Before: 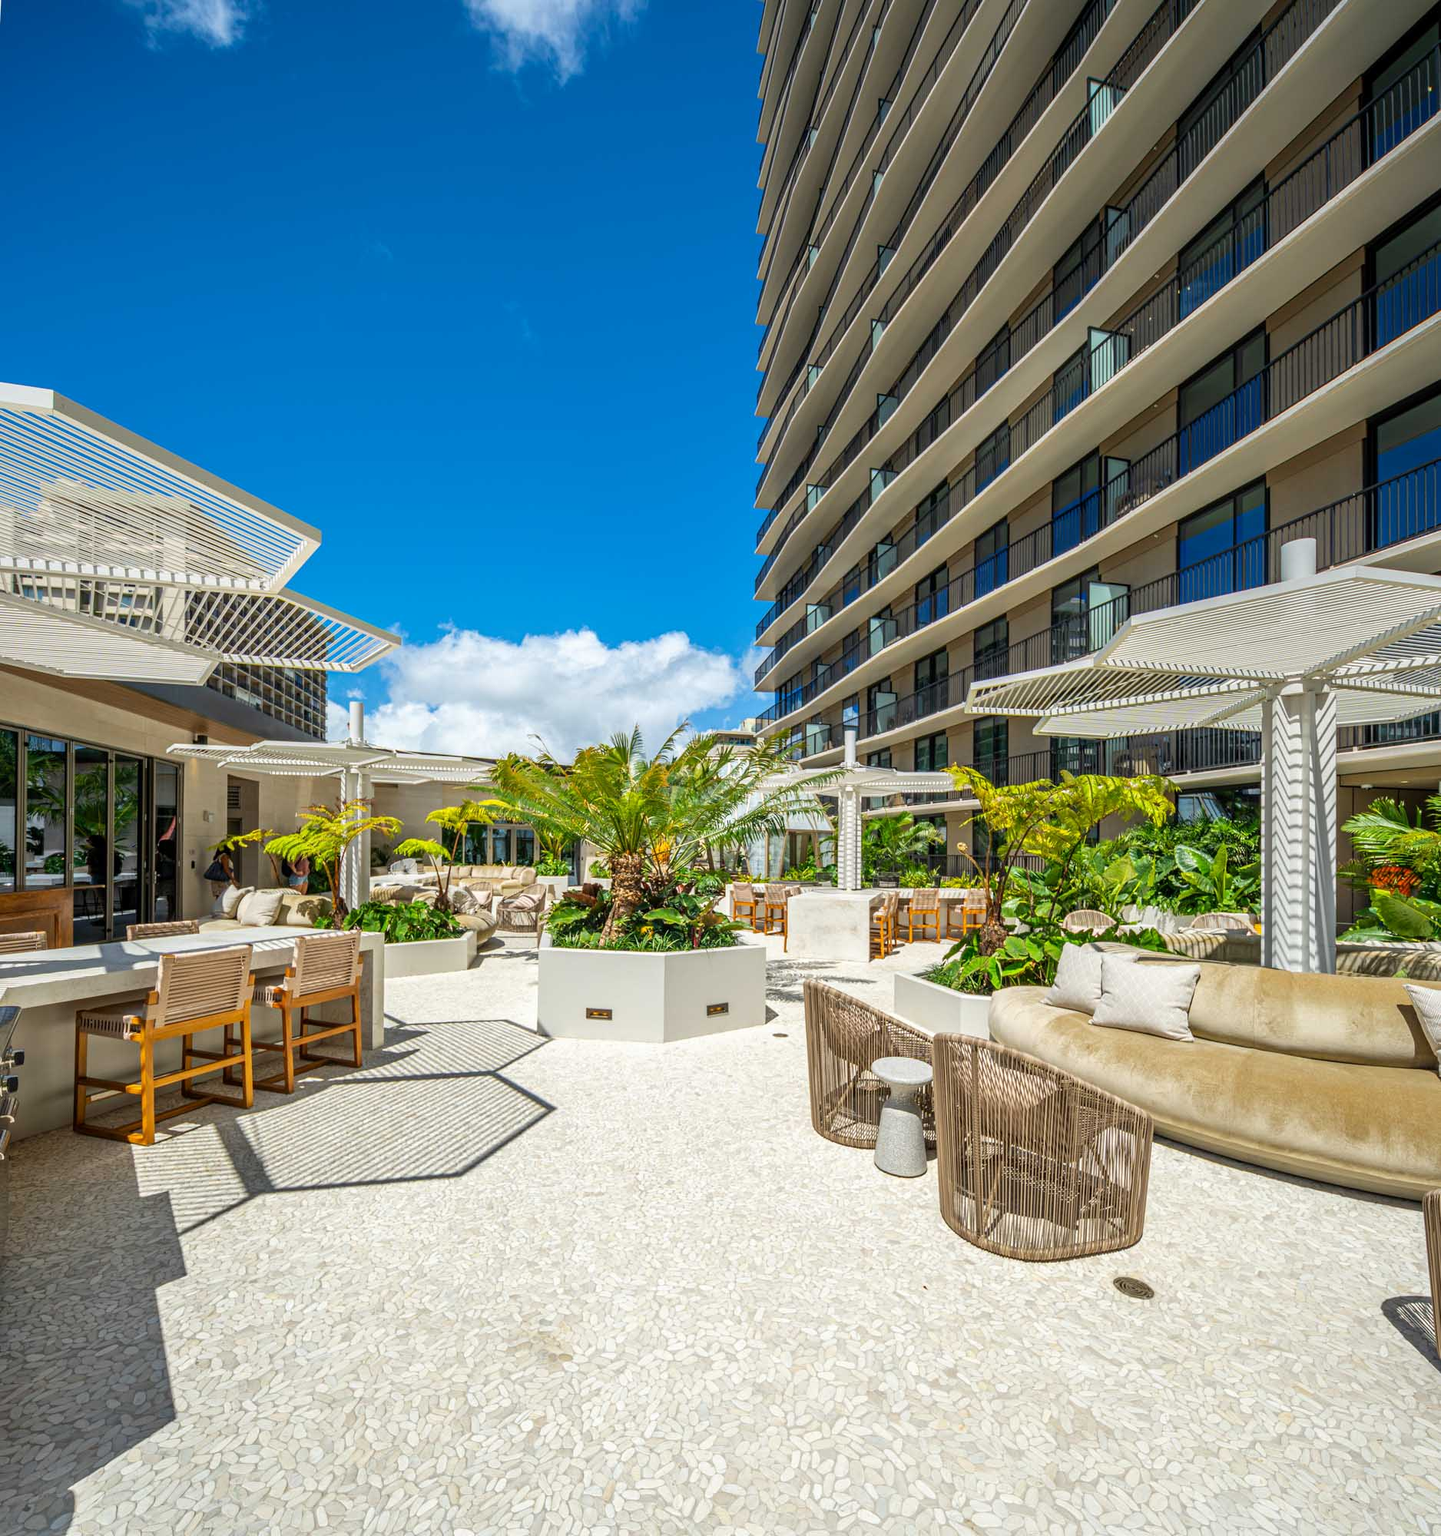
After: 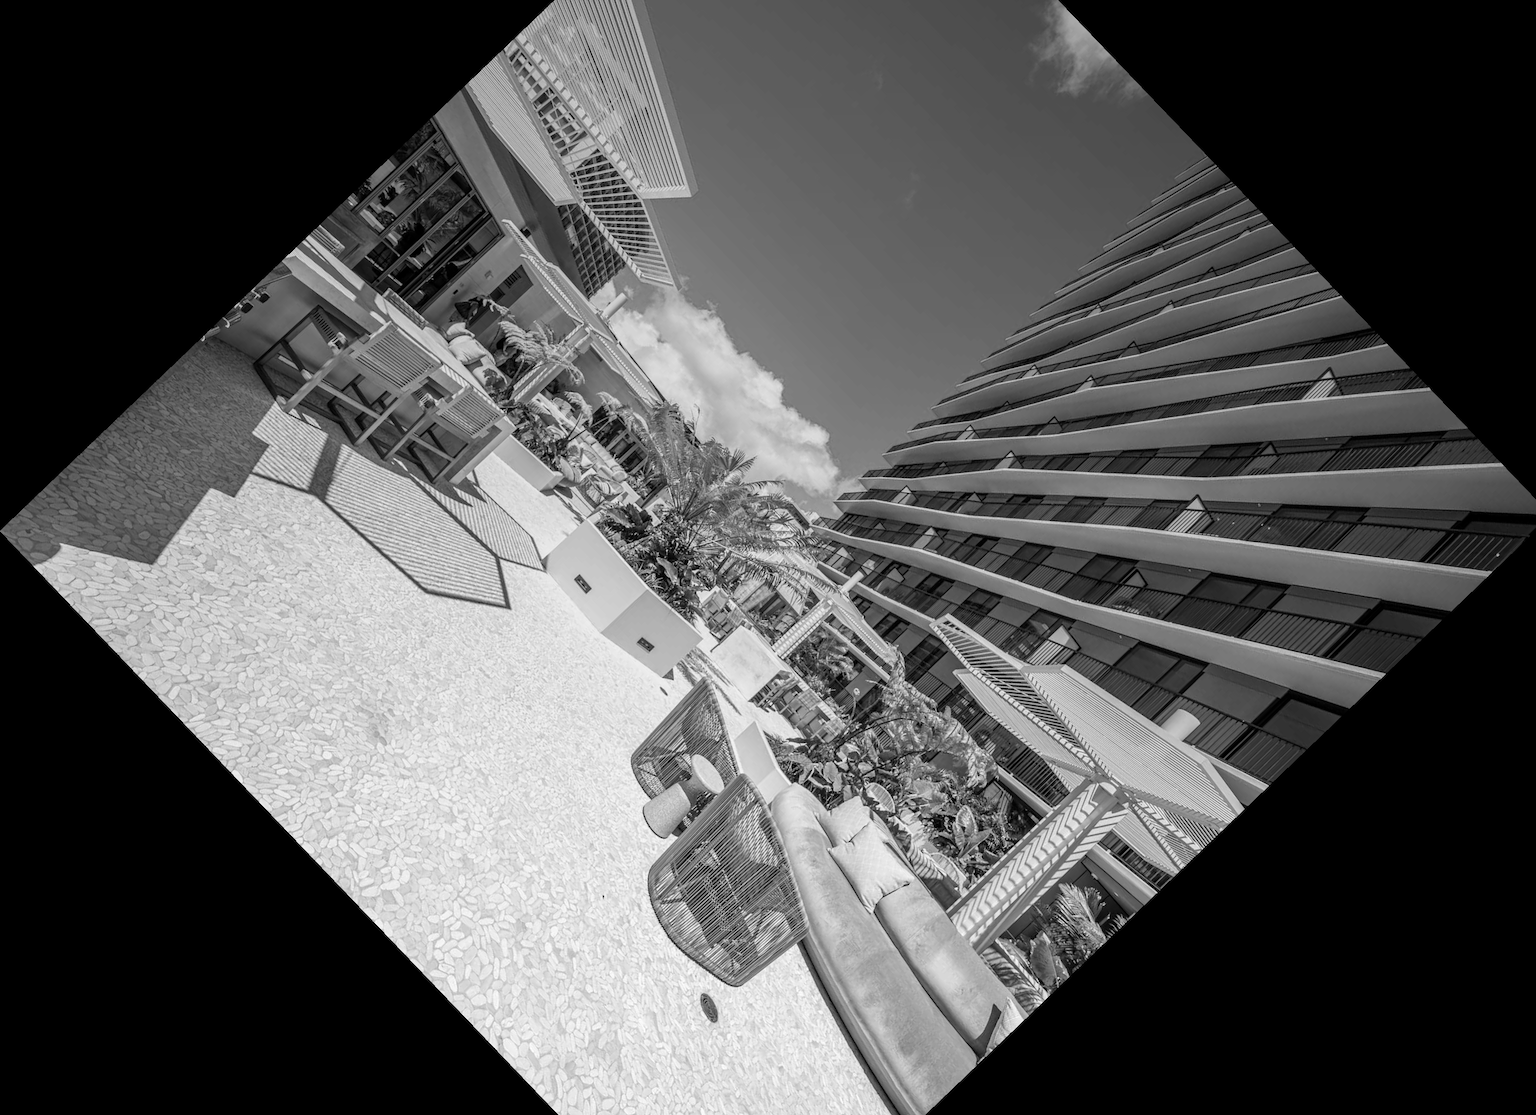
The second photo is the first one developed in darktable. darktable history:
crop and rotate: angle -46.26°, top 16.234%, right 0.912%, bottom 11.704%
contrast brightness saturation: saturation -1
graduated density: on, module defaults
